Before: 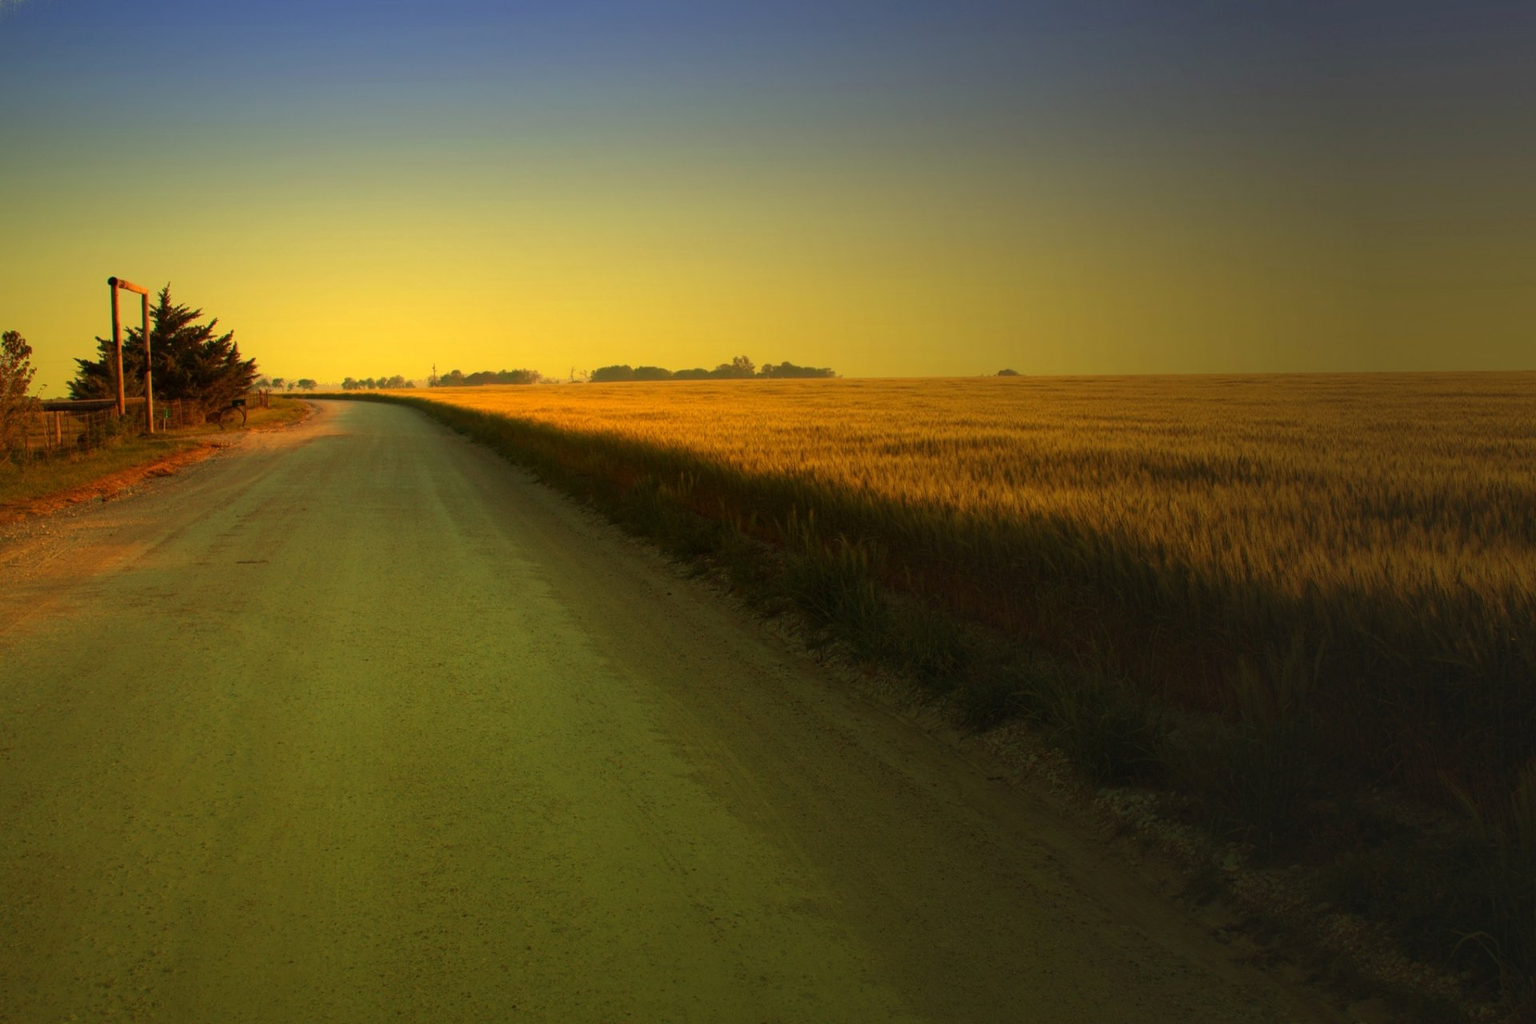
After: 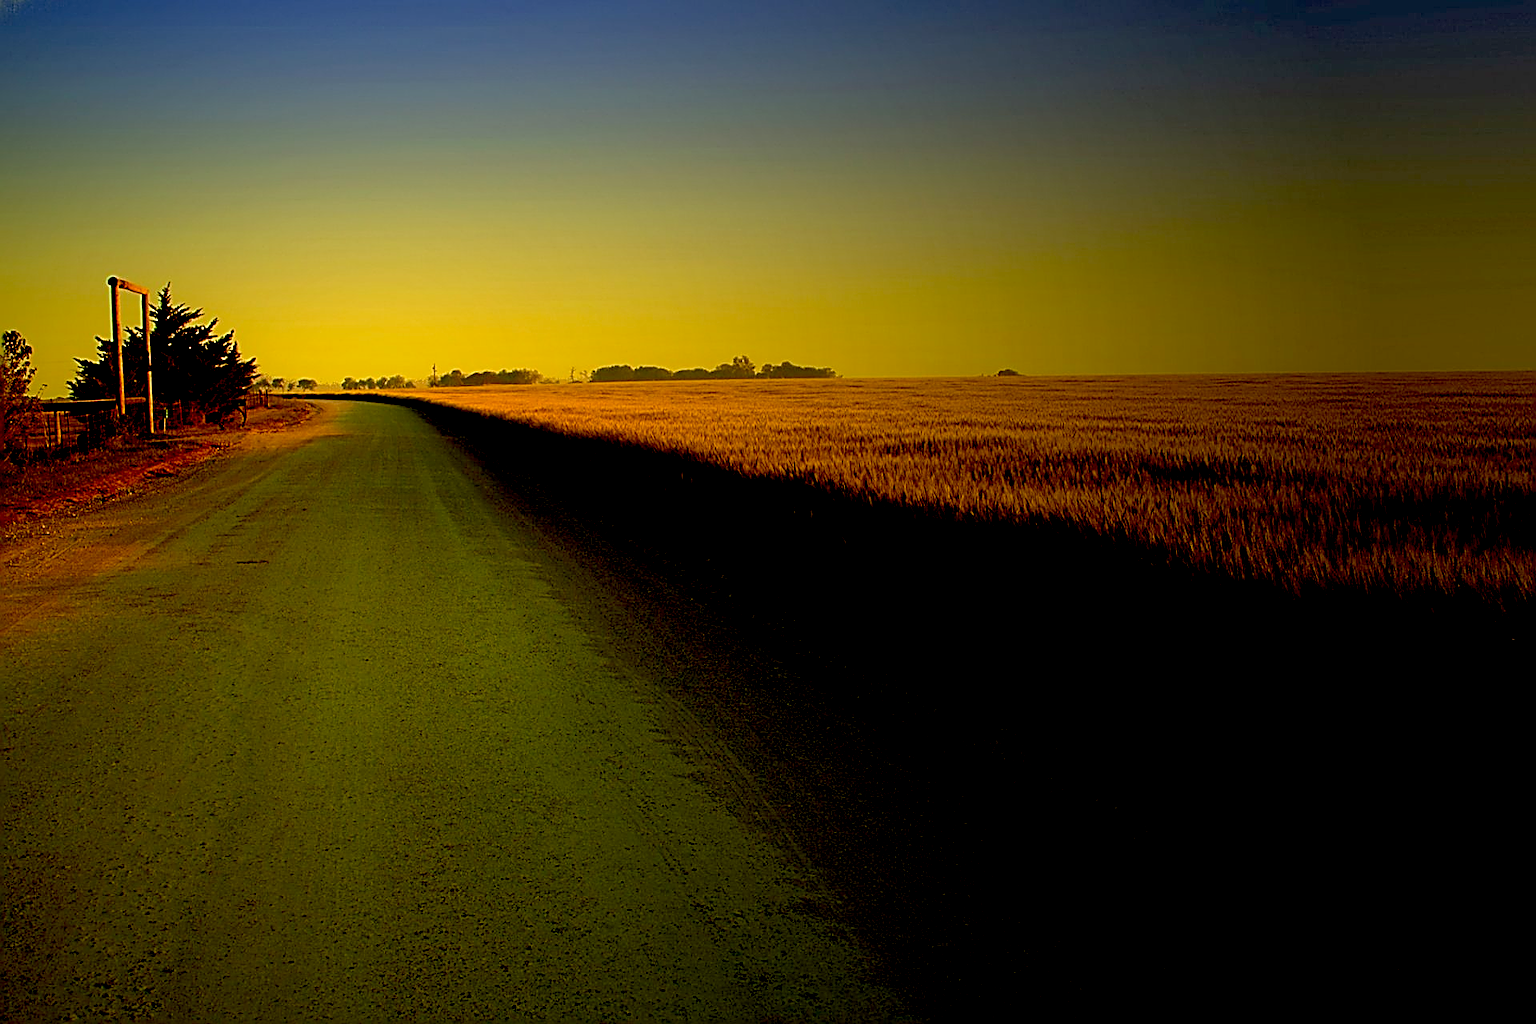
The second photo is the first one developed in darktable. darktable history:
sharpen: amount 1.861
exposure: black level correction 0.046, exposure -0.228 EV, compensate highlight preservation false
